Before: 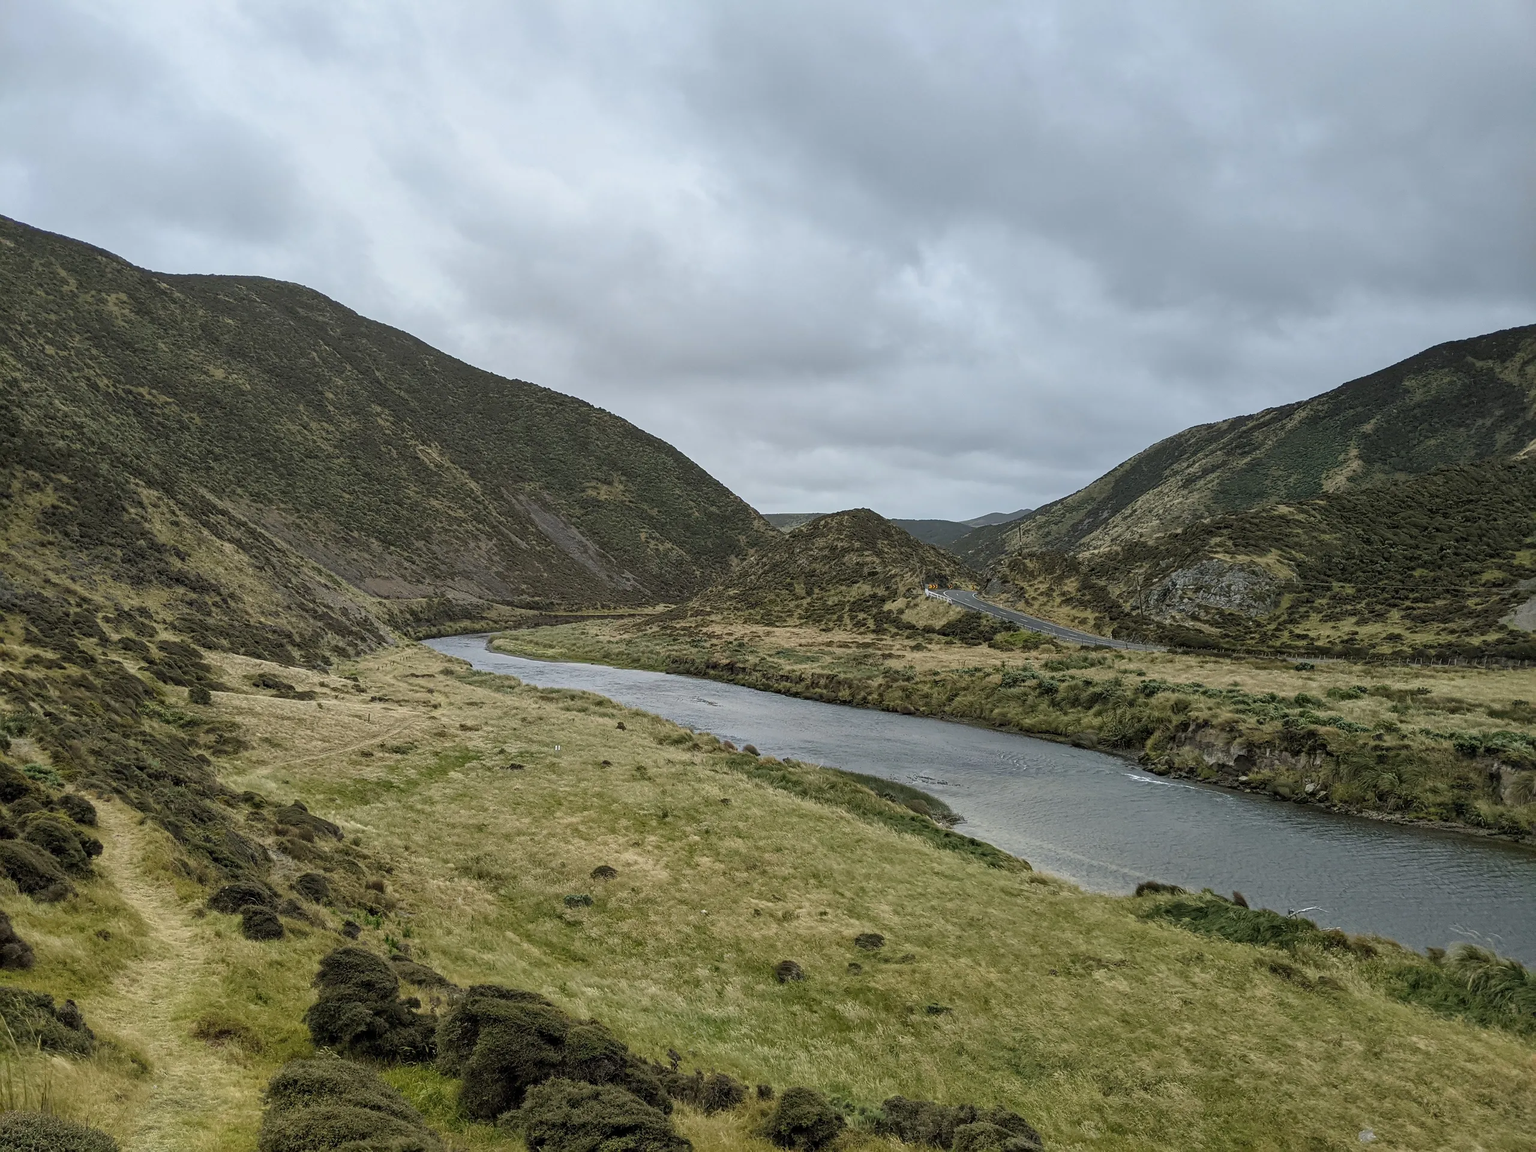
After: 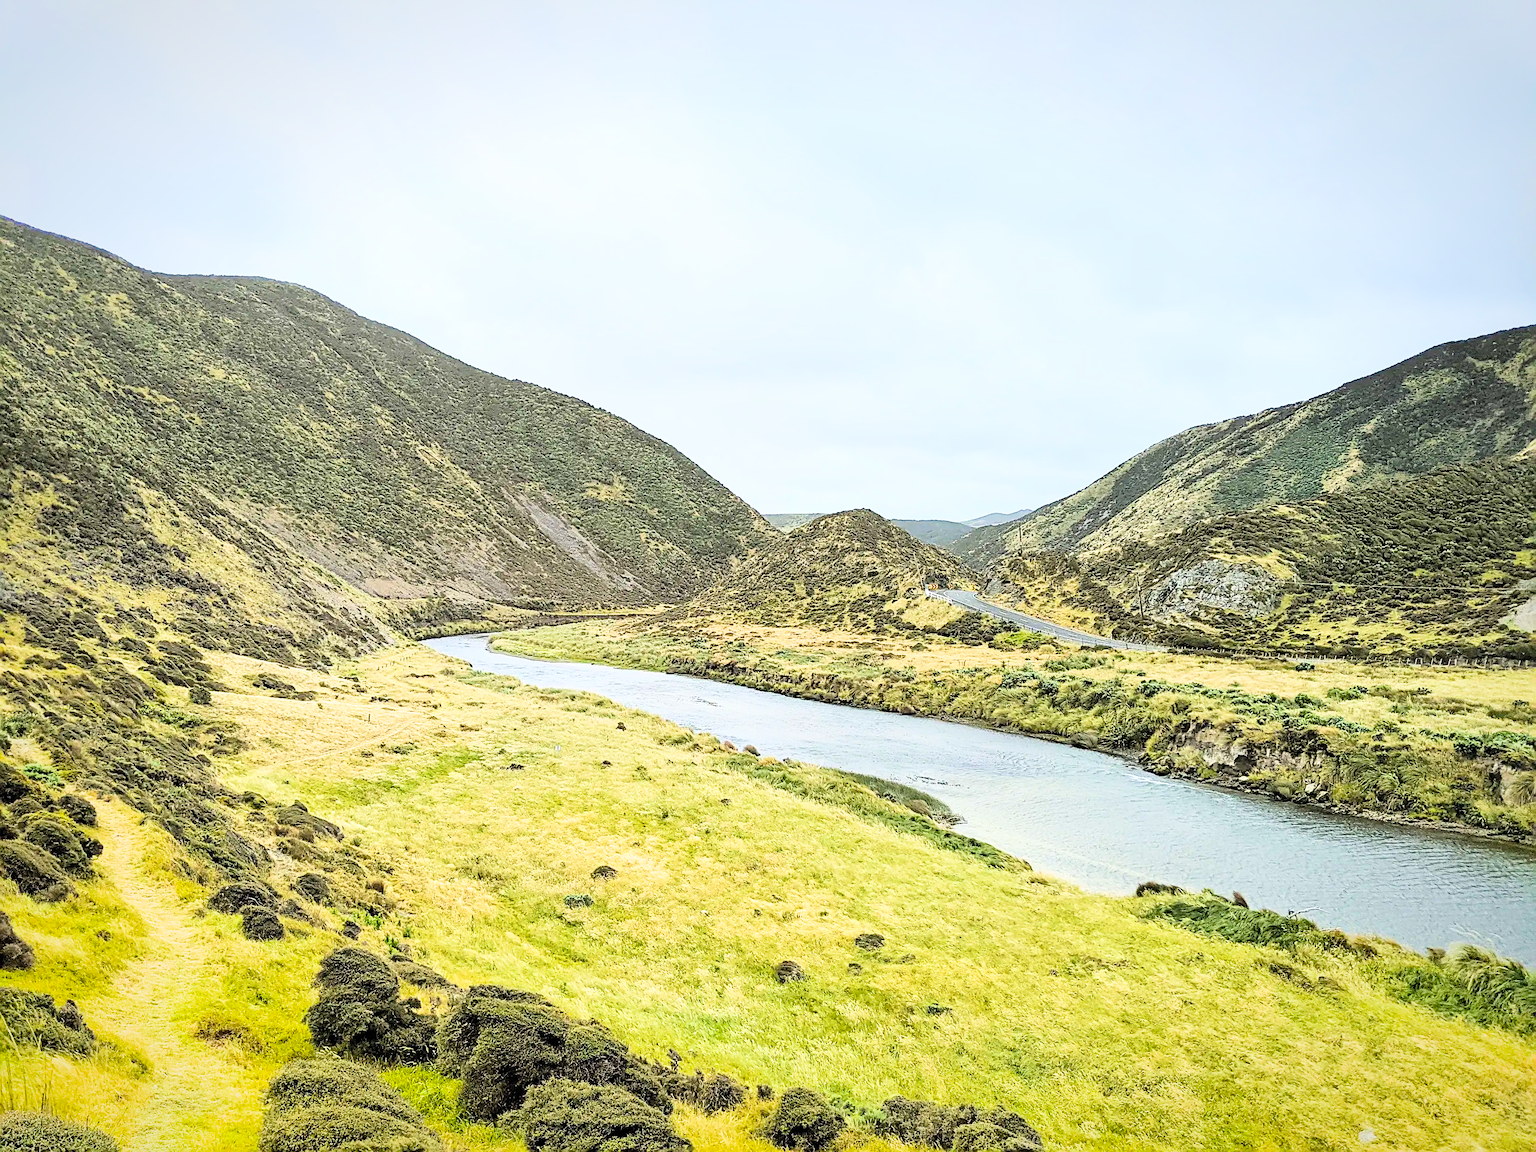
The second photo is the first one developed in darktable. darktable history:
vignetting: brightness -0.231, saturation 0.145, automatic ratio true
exposure: black level correction 0, exposure 1.739 EV, compensate highlight preservation false
color balance rgb: perceptual saturation grading › global saturation 30.518%
sharpen: on, module defaults
contrast brightness saturation: contrast 0.196, brightness 0.151, saturation 0.142
filmic rgb: black relative exposure -16 EV, white relative exposure 5.27 EV, hardness 5.91, contrast 1.252, iterations of high-quality reconstruction 0
